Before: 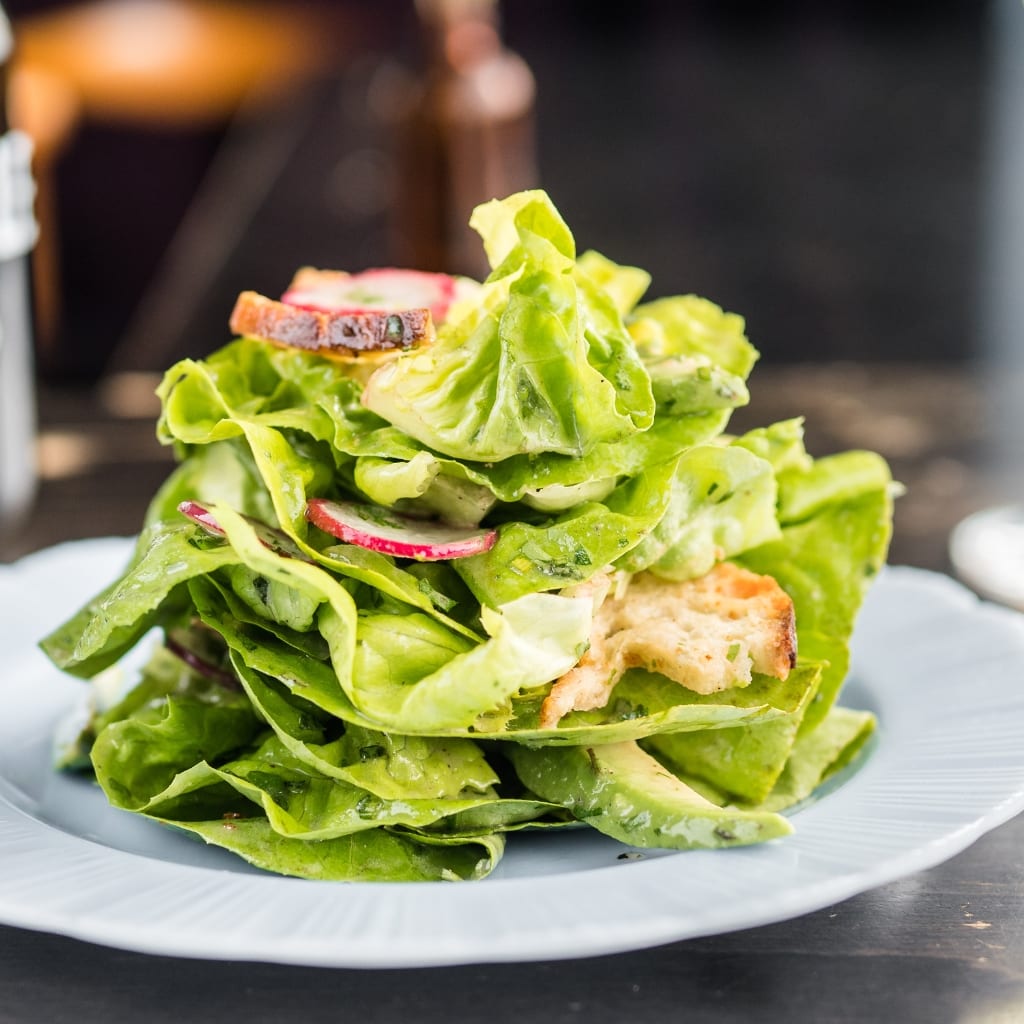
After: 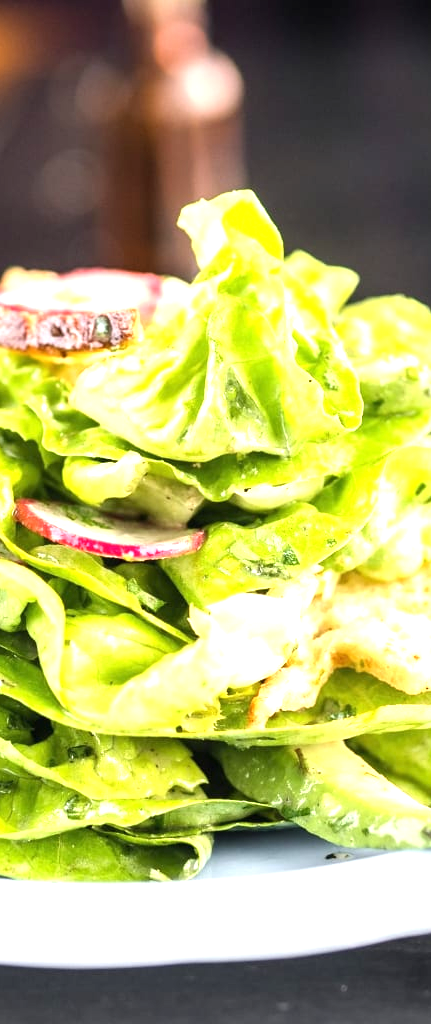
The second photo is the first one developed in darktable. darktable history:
crop: left 28.582%, right 29.242%
exposure: black level correction 0, exposure 1 EV, compensate highlight preservation false
vignetting: fall-off start 92.44%, dithering 16-bit output, unbound false
